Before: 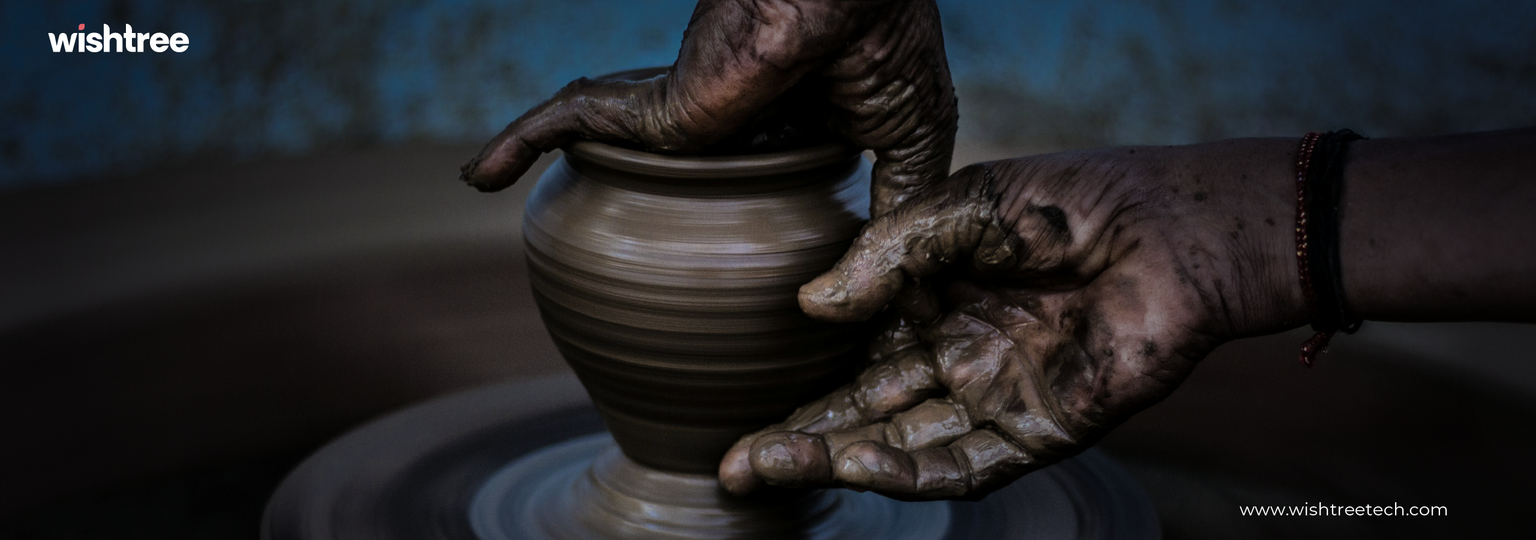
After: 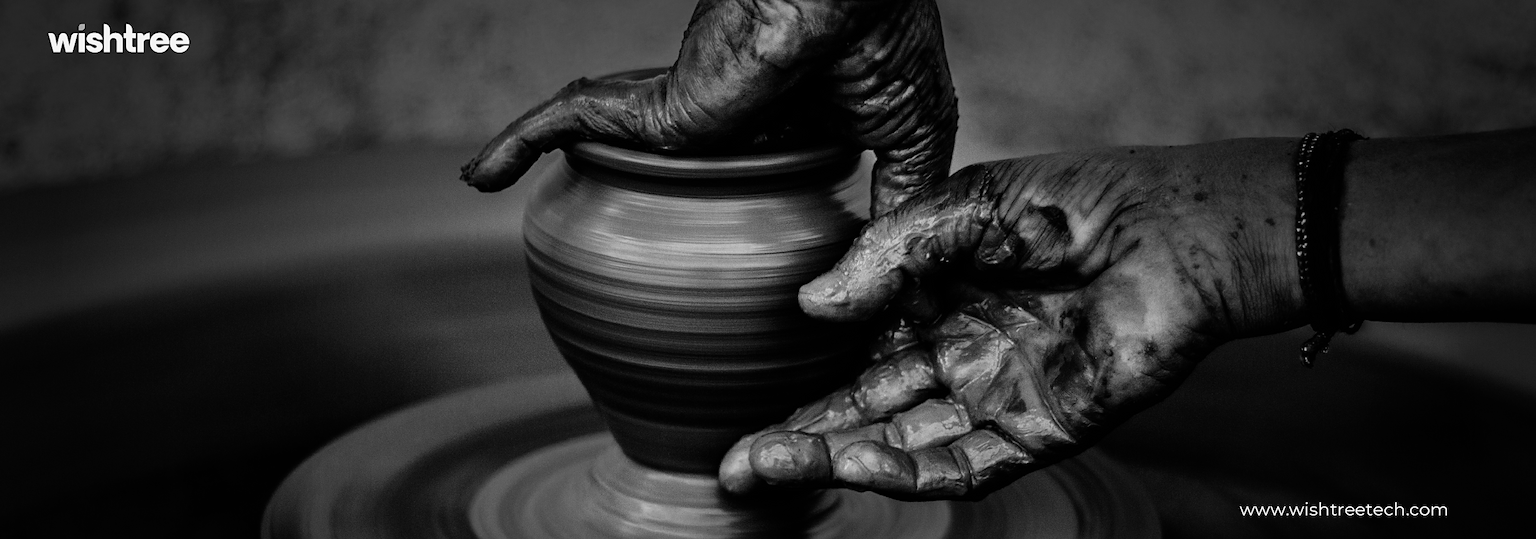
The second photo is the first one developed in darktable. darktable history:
color zones: curves: ch0 [(0.002, 0.593) (0.143, 0.417) (0.285, 0.541) (0.455, 0.289) (0.608, 0.327) (0.727, 0.283) (0.869, 0.571) (1, 0.603)]; ch1 [(0, 0) (0.143, 0) (0.286, 0) (0.429, 0) (0.571, 0) (0.714, 0) (0.857, 0)]
sharpen: radius 1.899, amount 0.41, threshold 1.376
filmic rgb: black relative exposure -7.65 EV, white relative exposure 4.56 EV, hardness 3.61
exposure: black level correction 0, exposure 1.107 EV, compensate highlight preservation false
